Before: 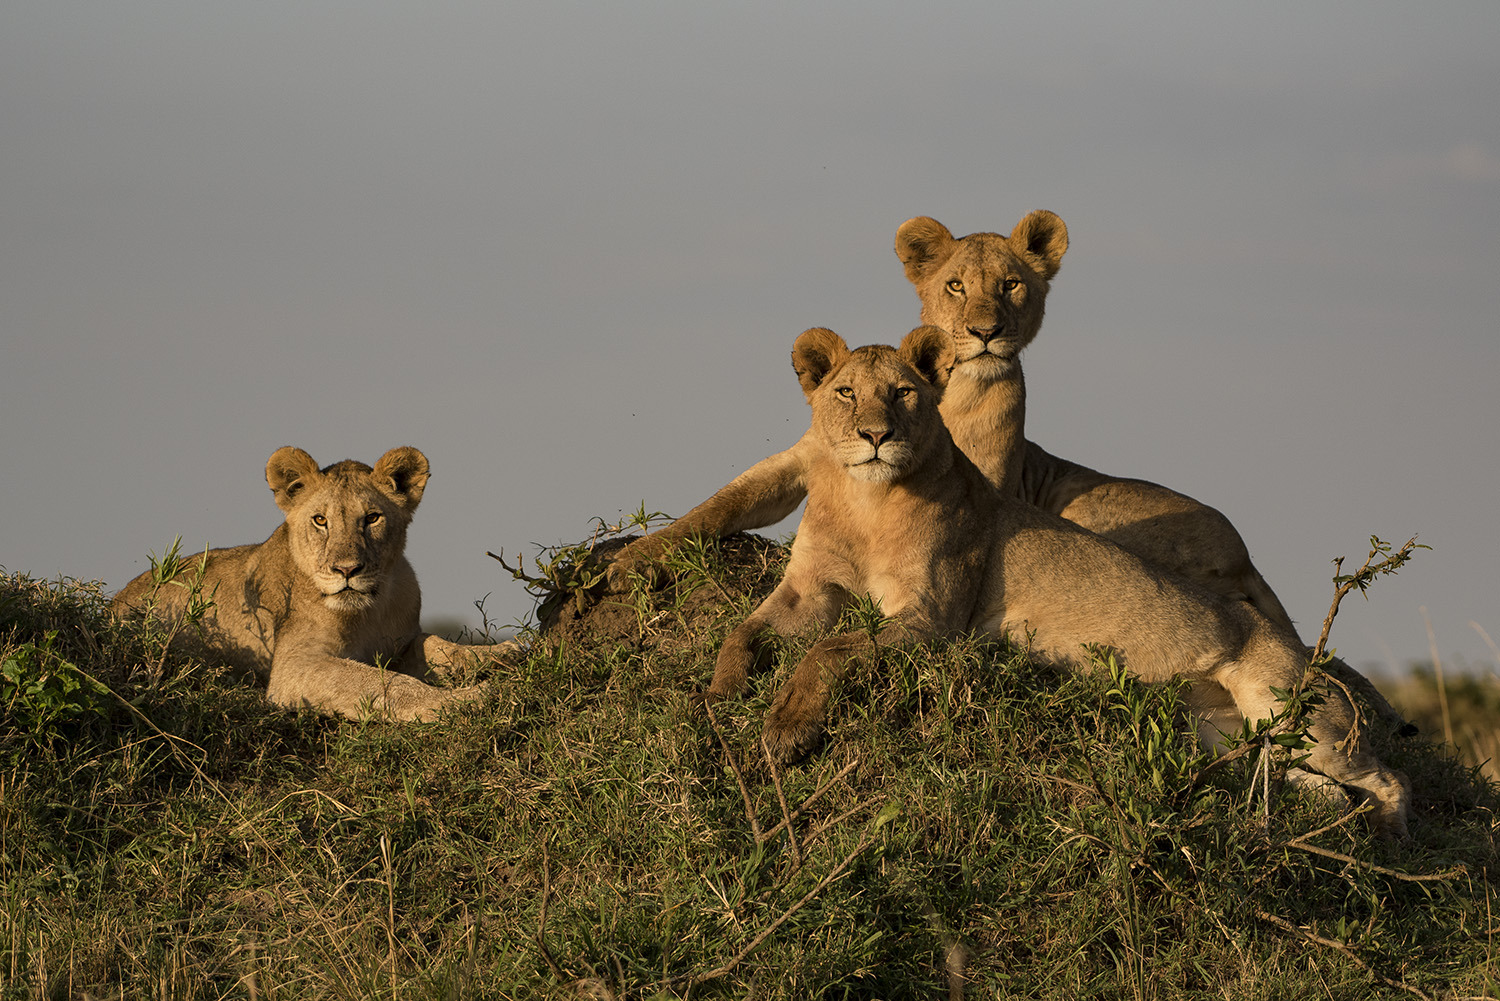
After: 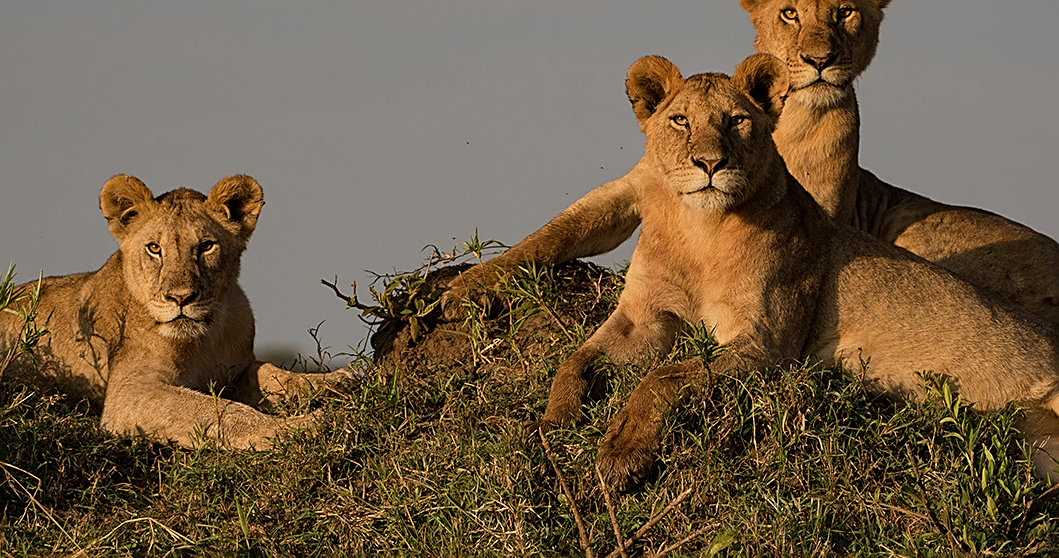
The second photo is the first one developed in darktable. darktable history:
crop: left 11.068%, top 27.234%, right 18.275%, bottom 17.005%
sharpen: on, module defaults
exposure: exposure -0.217 EV, compensate exposure bias true, compensate highlight preservation false
